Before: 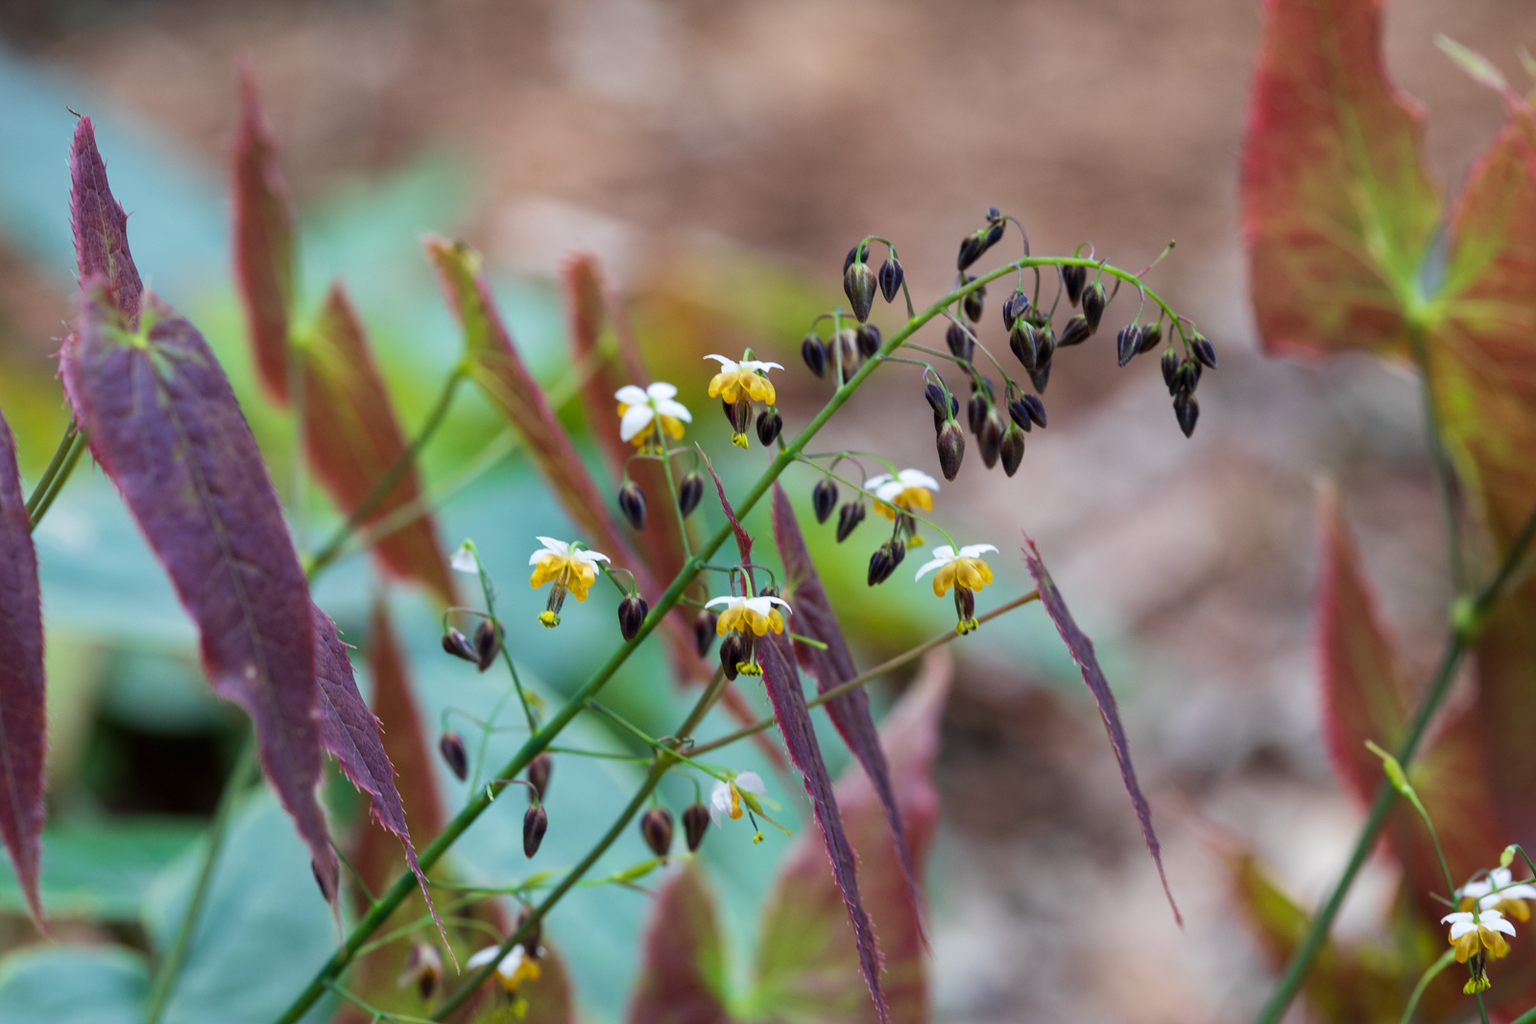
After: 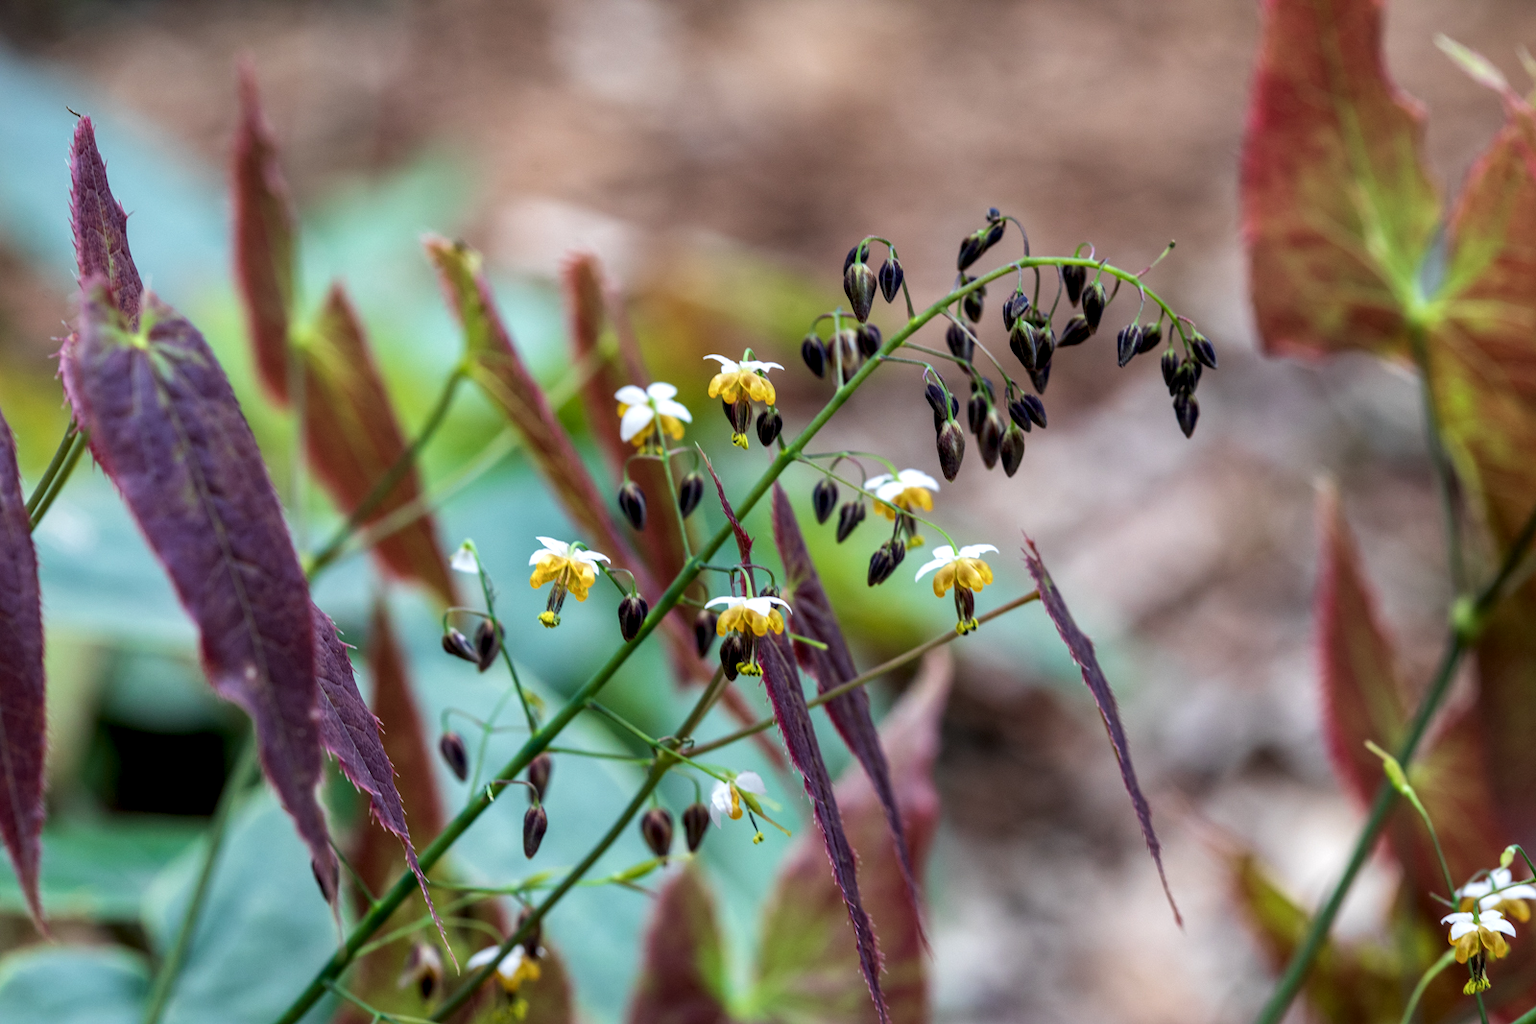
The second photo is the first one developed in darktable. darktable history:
local contrast: detail 150%
exposure: exposure -0.048 EV, compensate highlight preservation false
